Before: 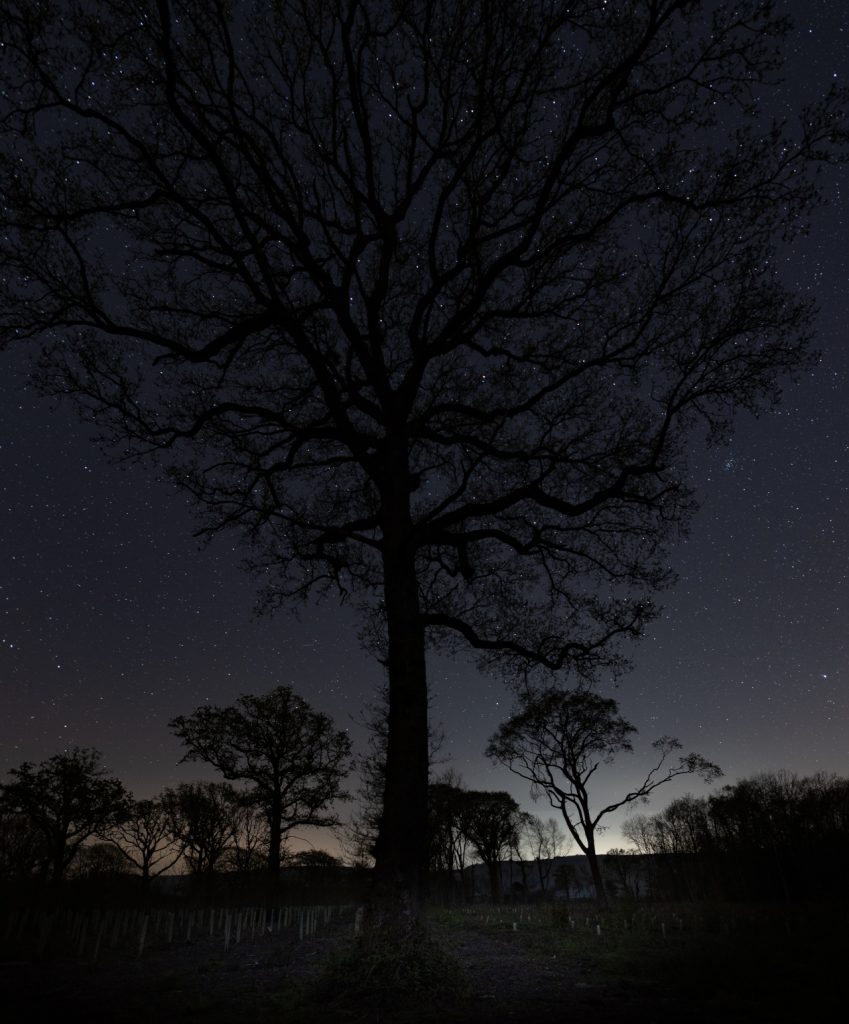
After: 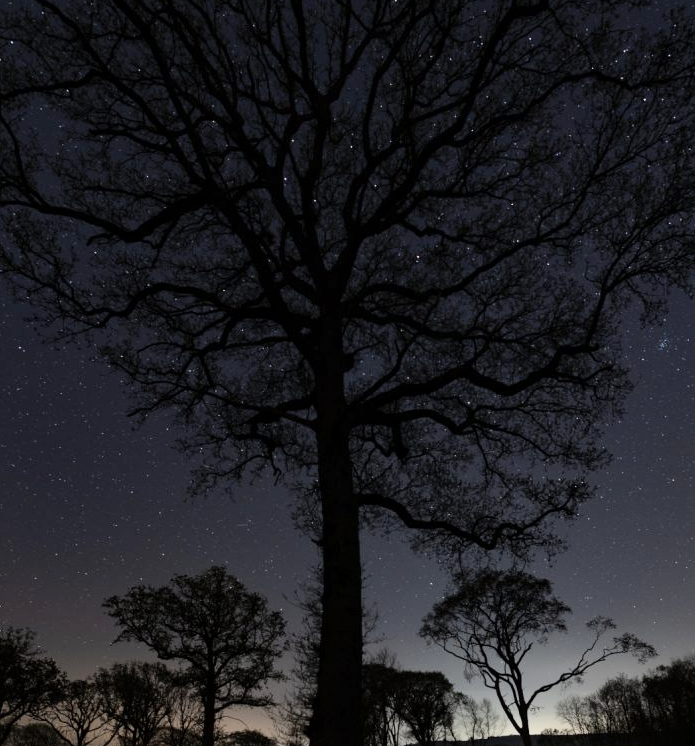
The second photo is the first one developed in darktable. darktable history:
shadows and highlights: shadows 37.6, highlights -27, soften with gaussian
crop: left 7.828%, top 11.747%, right 10.203%, bottom 15.394%
